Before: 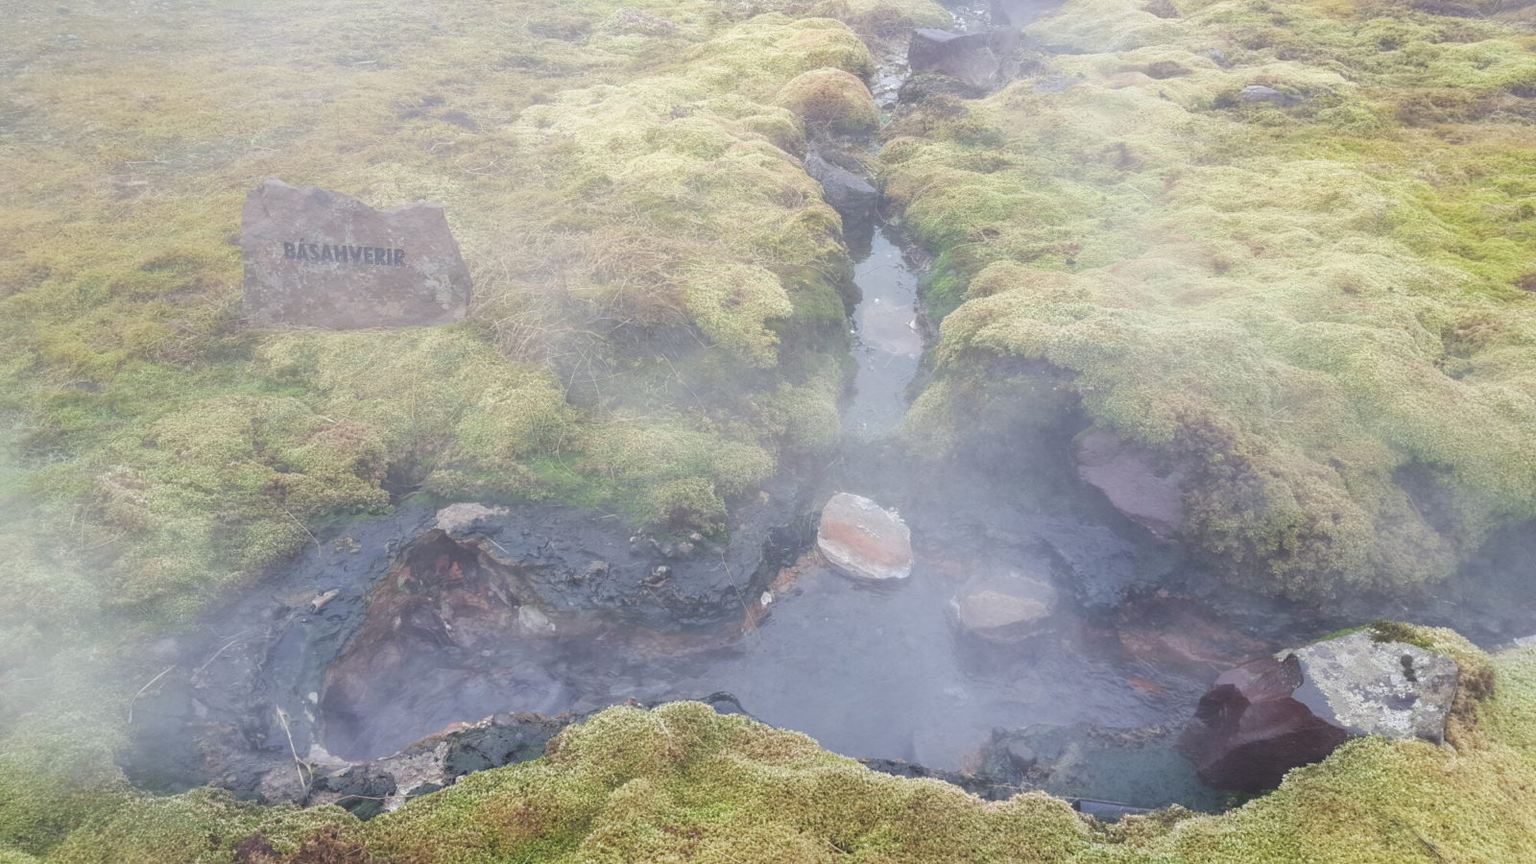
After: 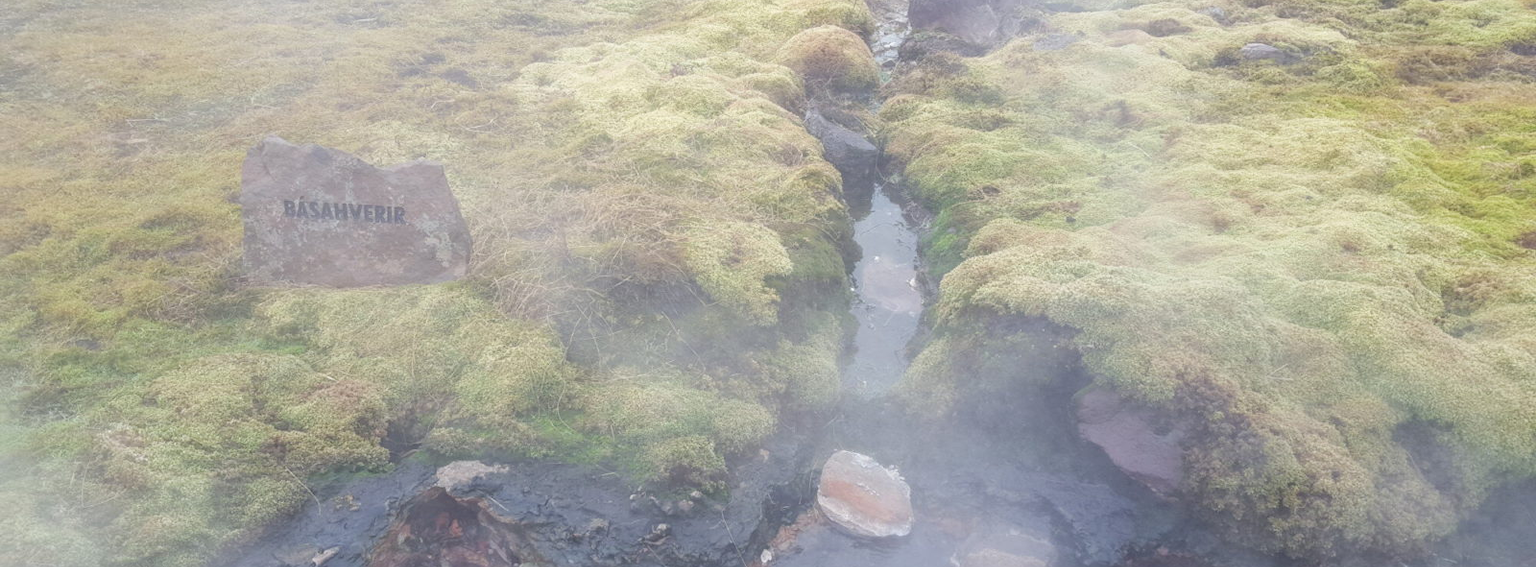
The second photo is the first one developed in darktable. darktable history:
crop and rotate: top 4.922%, bottom 29.361%
